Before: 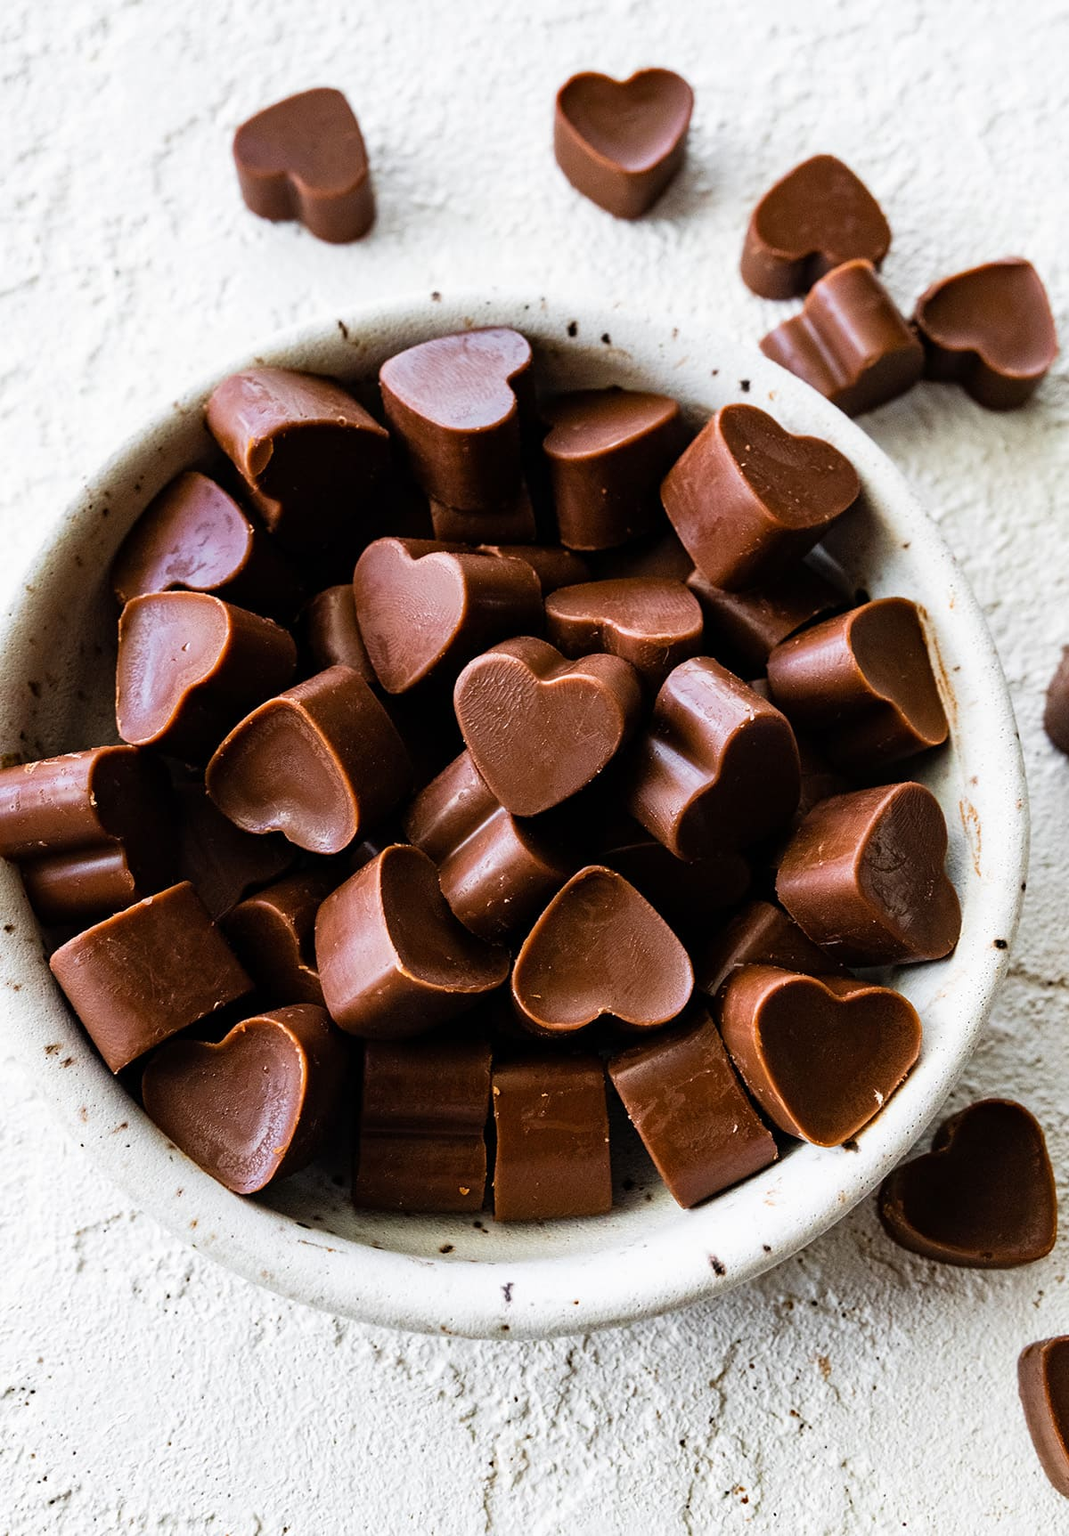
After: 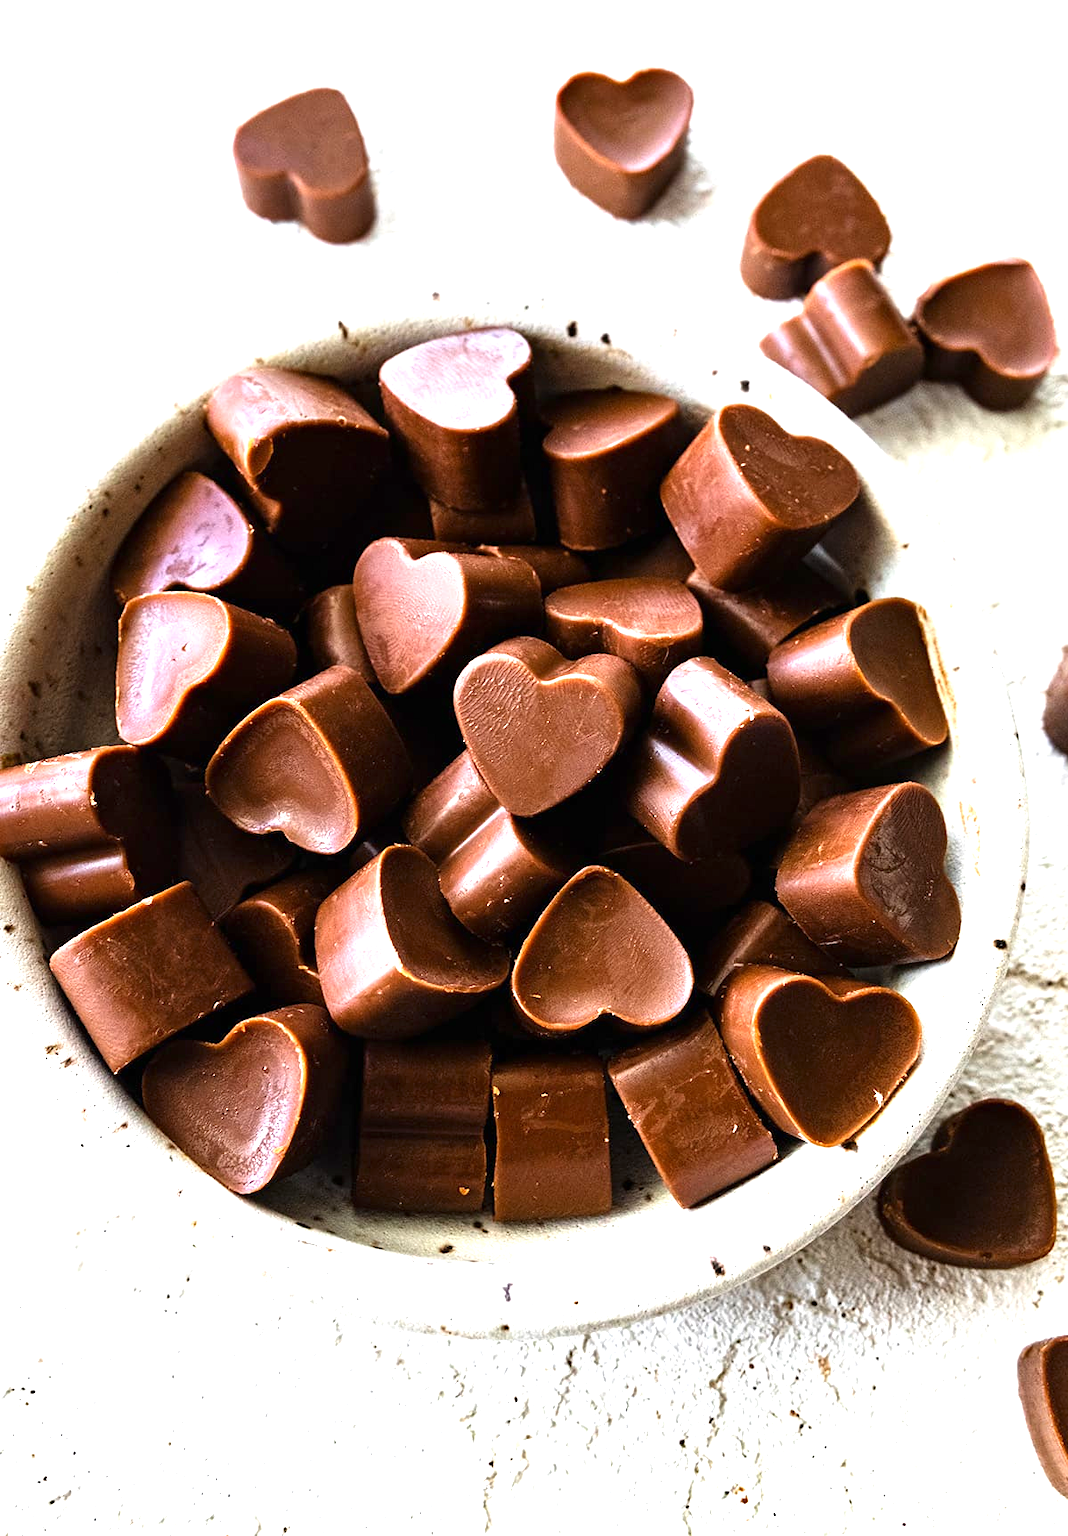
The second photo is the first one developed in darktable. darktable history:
exposure: black level correction 0, exposure 1.1 EV, compensate exposure bias true, compensate highlight preservation false
contrast brightness saturation: contrast 0.03, brightness -0.04
